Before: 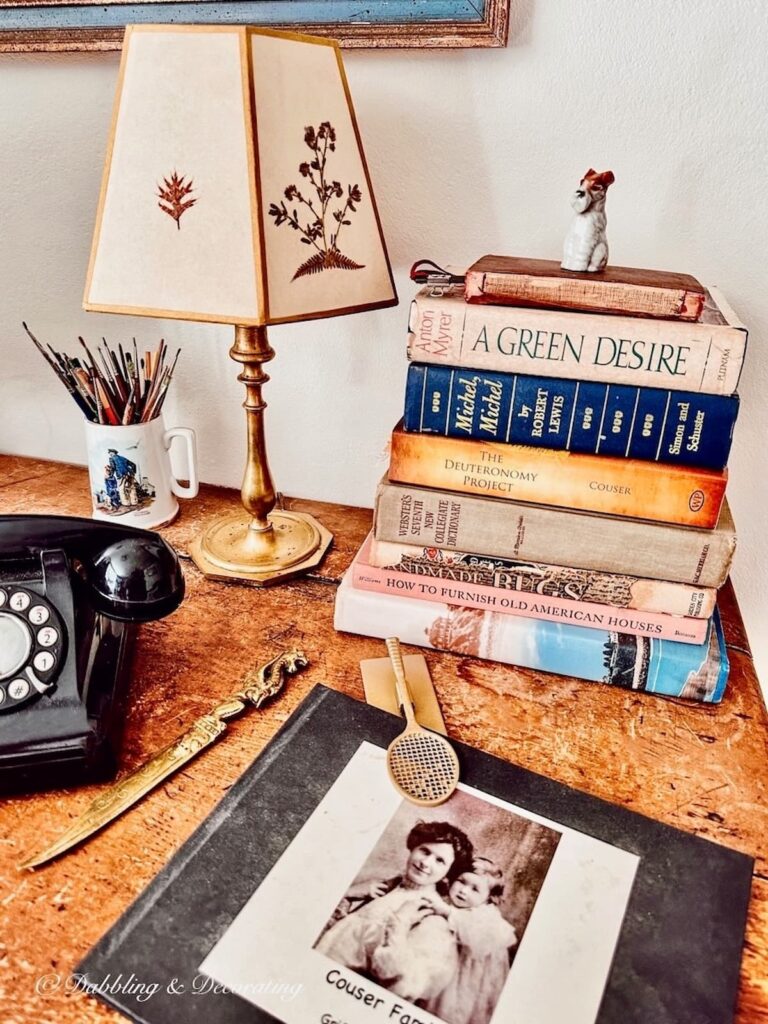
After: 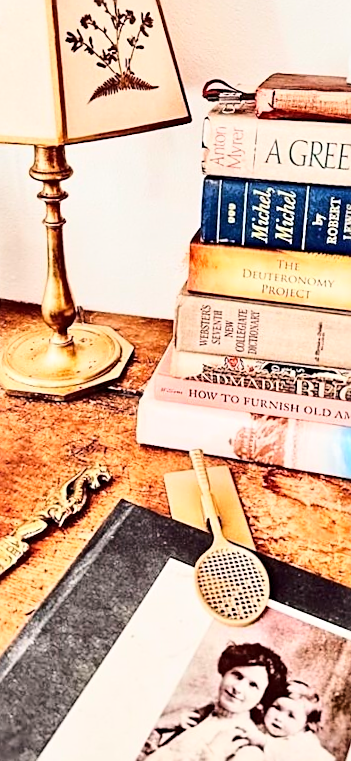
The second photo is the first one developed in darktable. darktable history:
base curve: curves: ch0 [(0, 0) (0.028, 0.03) (0.121, 0.232) (0.46, 0.748) (0.859, 0.968) (1, 1)]
sharpen: on, module defaults
crop and rotate: angle 0.02°, left 24.353%, top 13.219%, right 26.156%, bottom 8.224%
rotate and perspective: rotation -1.68°, lens shift (vertical) -0.146, crop left 0.049, crop right 0.912, crop top 0.032, crop bottom 0.96
